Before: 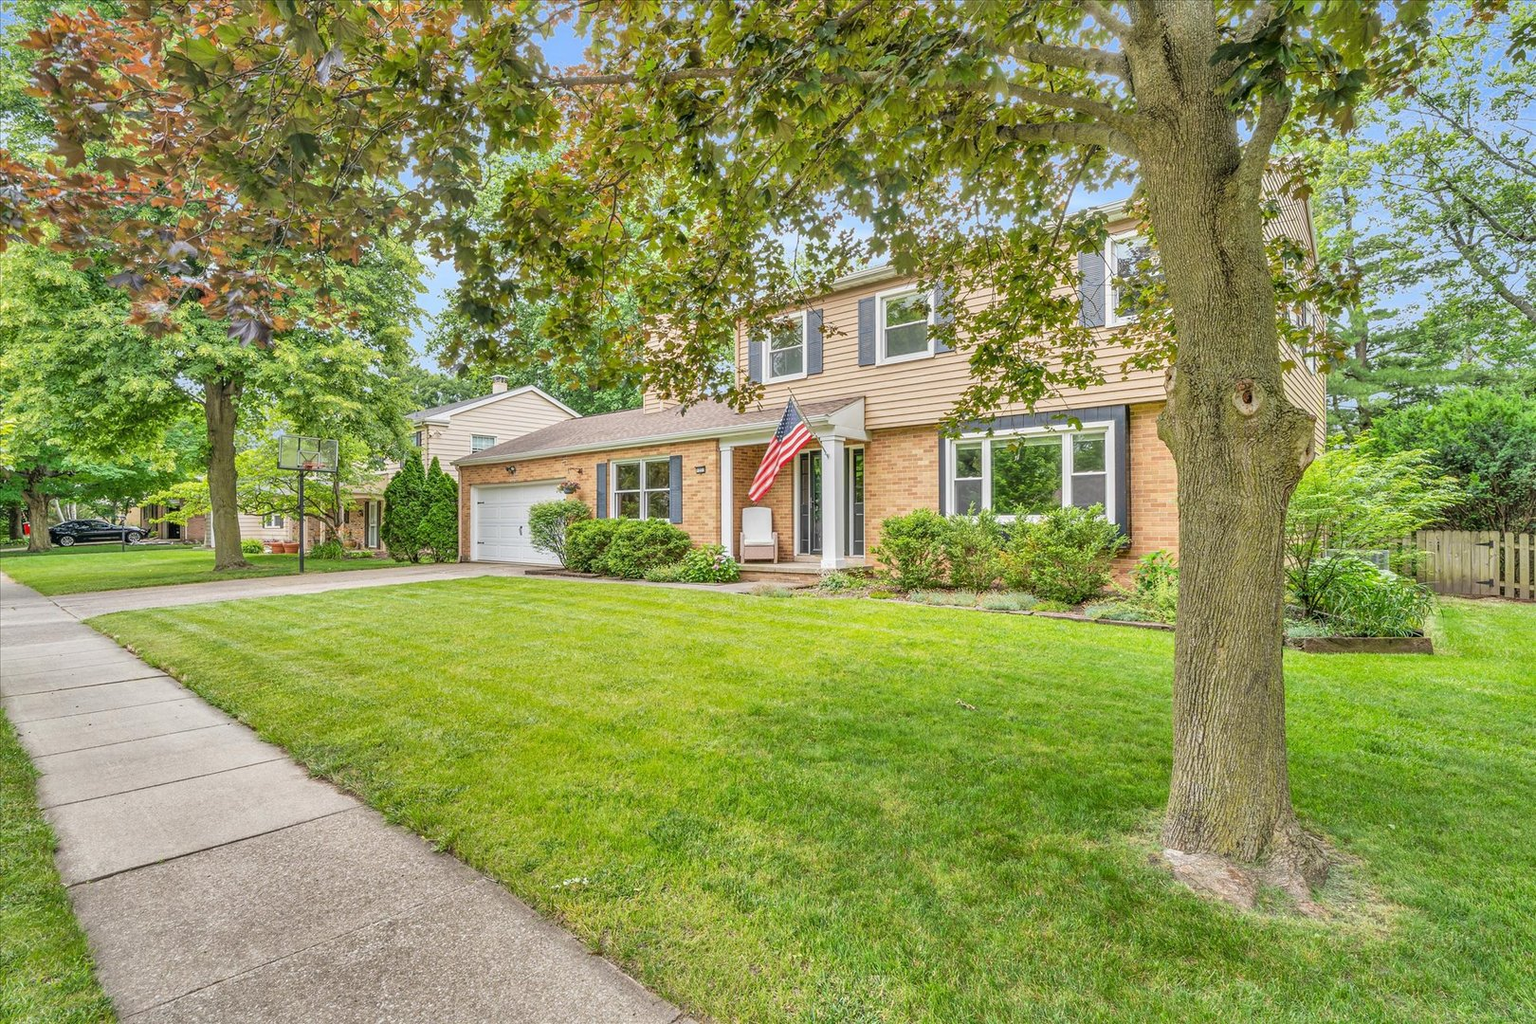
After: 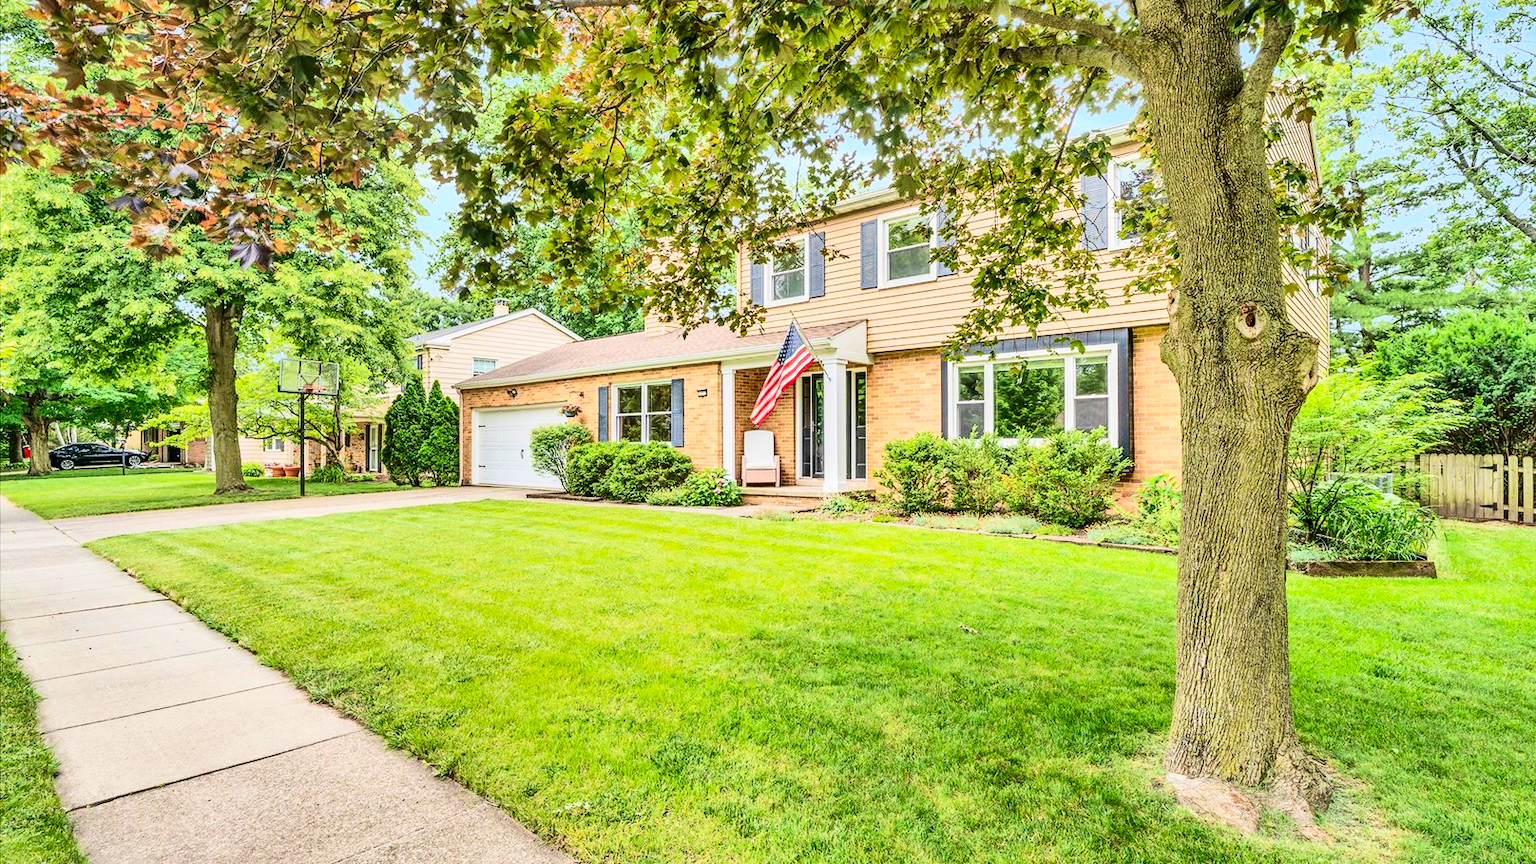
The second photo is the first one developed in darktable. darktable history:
crop: top 7.625%, bottom 8.027%
velvia: on, module defaults
base curve: curves: ch0 [(0, 0) (0.235, 0.266) (0.503, 0.496) (0.786, 0.72) (1, 1)]
contrast brightness saturation: contrast 0.4, brightness 0.05, saturation 0.25
